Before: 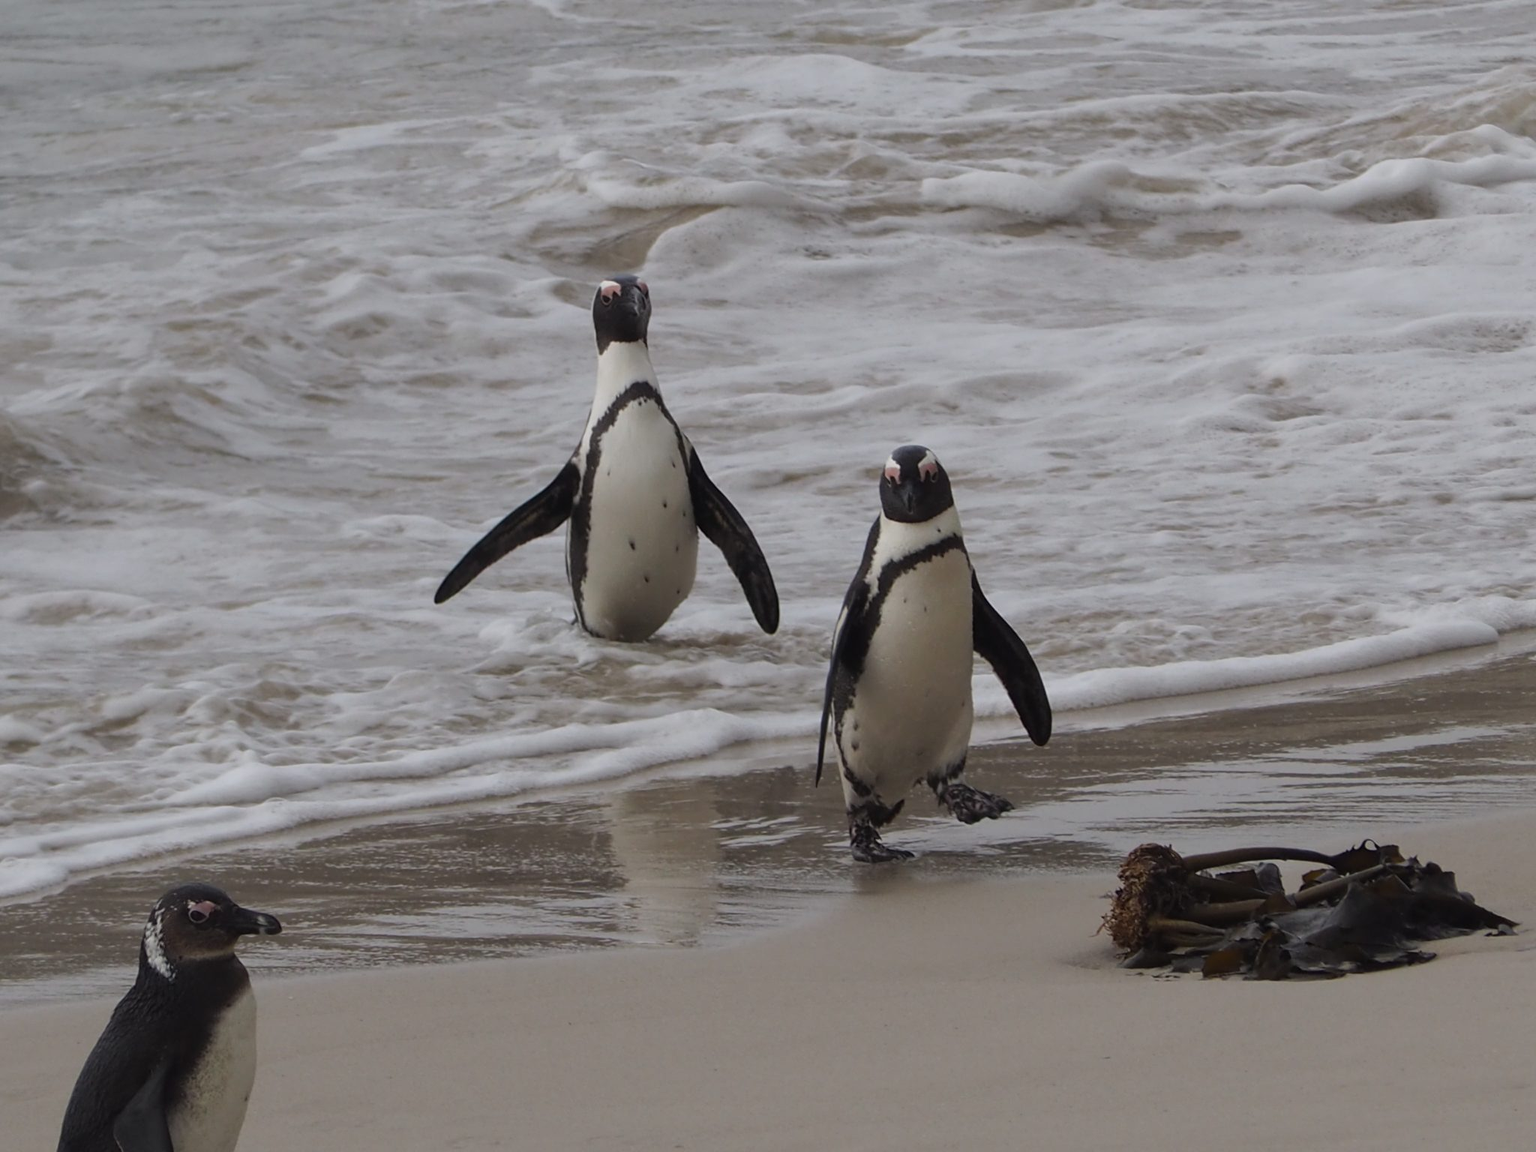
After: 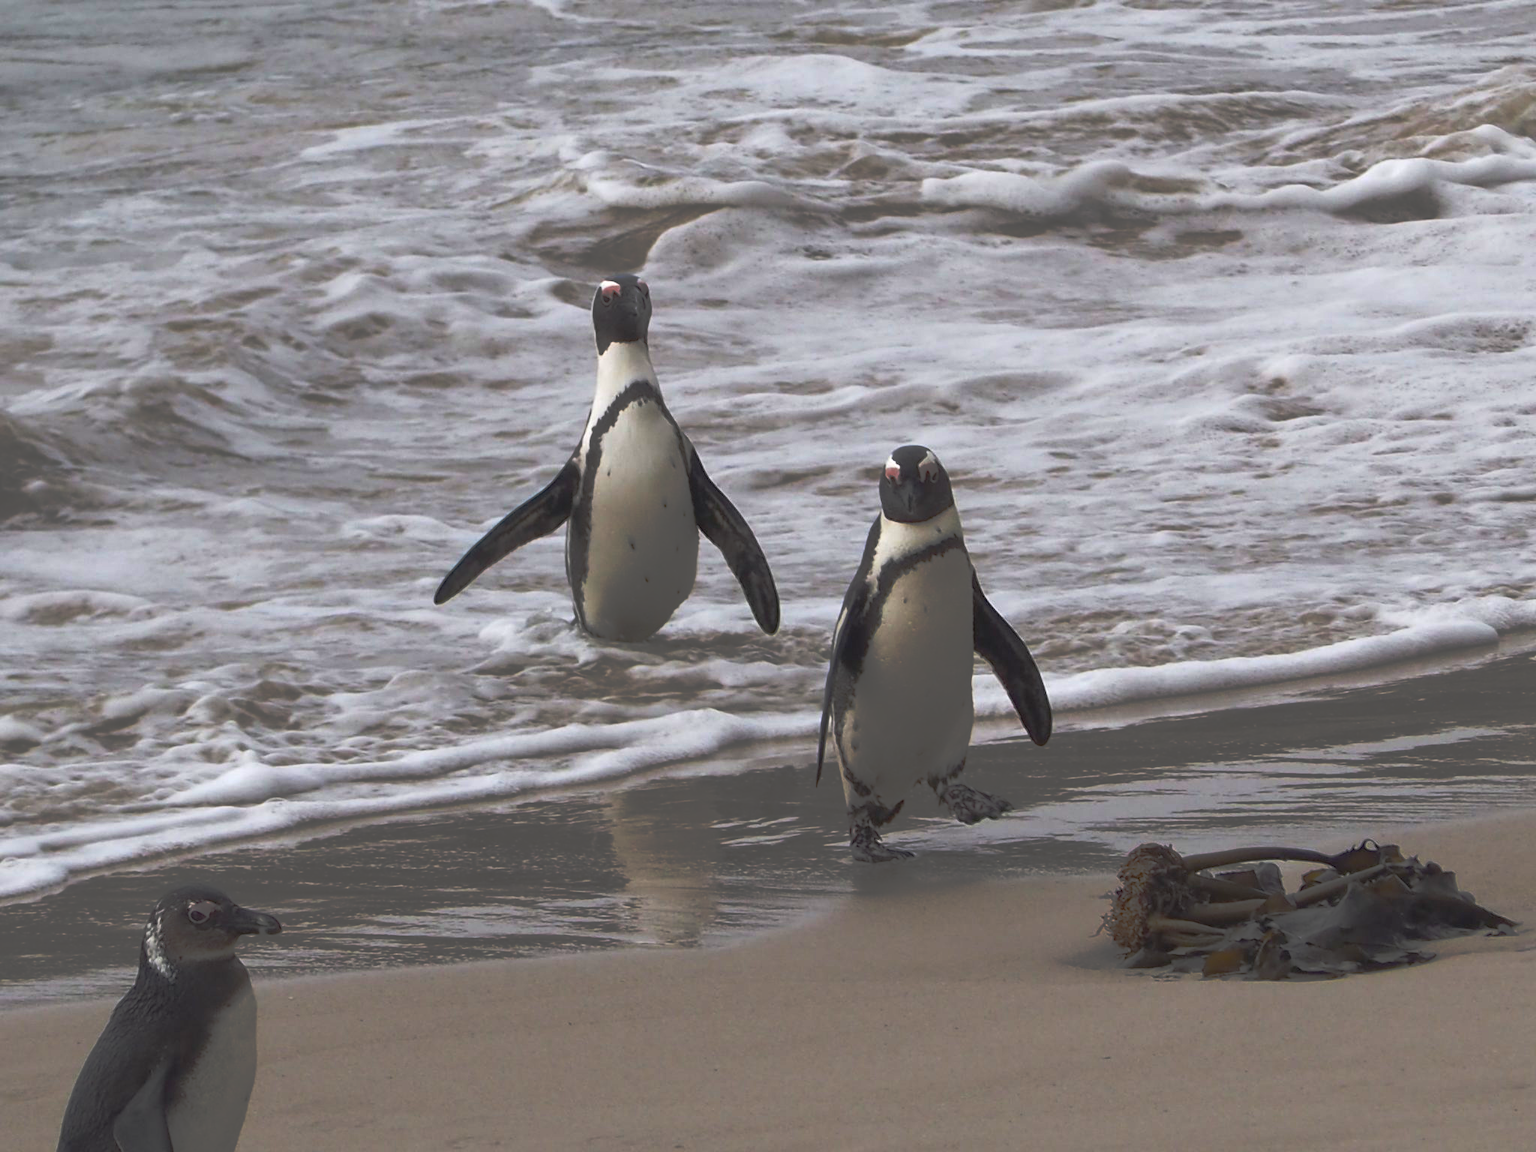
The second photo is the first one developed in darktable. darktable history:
tone curve: curves: ch0 [(0, 0) (0.003, 0.032) (0.53, 0.368) (0.901, 0.866) (1, 1)], preserve colors none
exposure: black level correction 0, exposure 0.7 EV, compensate exposure bias true, compensate highlight preservation false
